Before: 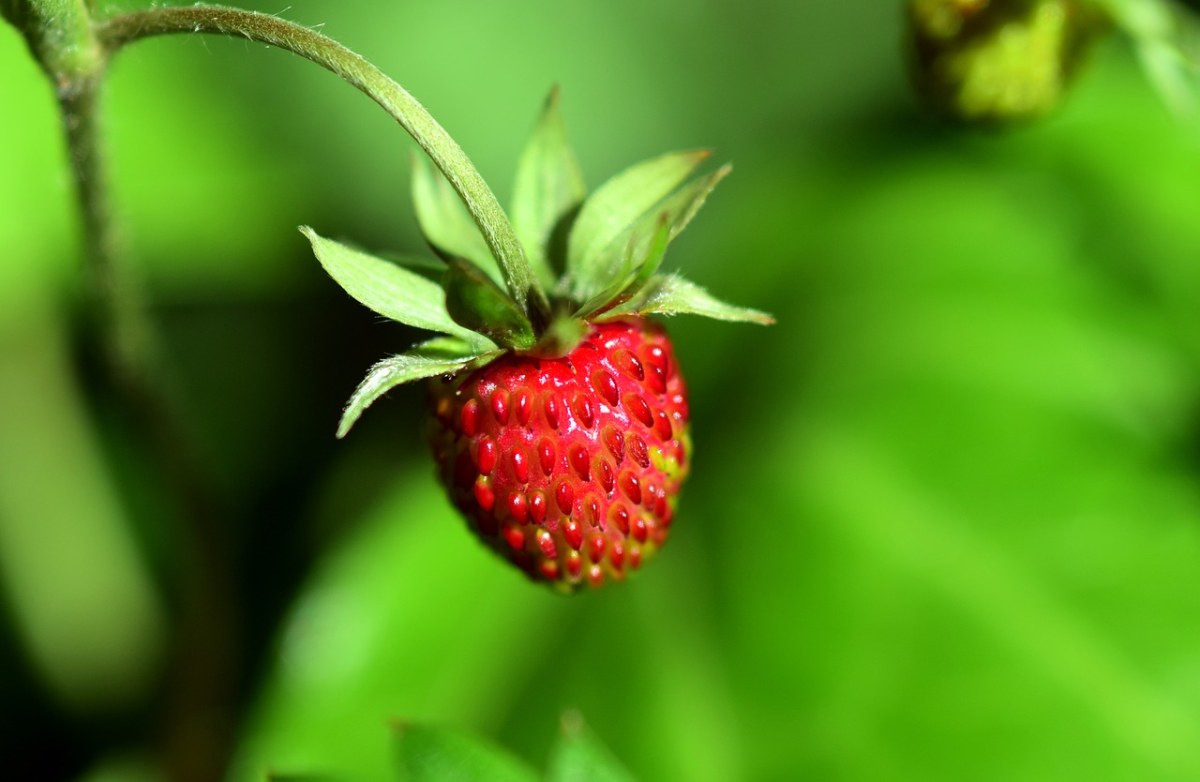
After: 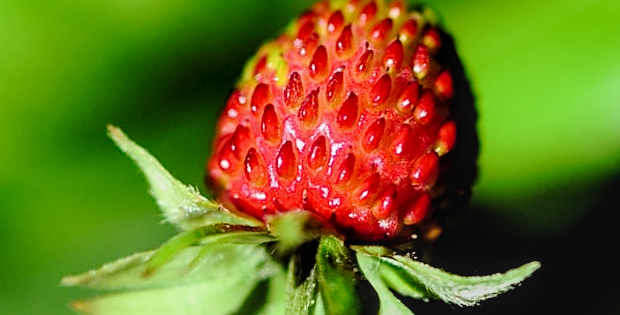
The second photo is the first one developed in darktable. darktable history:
filmic rgb: black relative exposure -3.86 EV, white relative exposure 3.48 EV, hardness 2.62, contrast 1.104, contrast in shadows safe
sharpen: amount 0.568
exposure: exposure 0.348 EV, compensate exposure bias true, compensate highlight preservation false
local contrast: on, module defaults
crop and rotate: angle 147.49°, left 9.225%, top 15.604%, right 4.515%, bottom 17.144%
tone curve: curves: ch0 [(0, 0.021) (0.049, 0.044) (0.157, 0.131) (0.365, 0.359) (0.499, 0.517) (0.675, 0.667) (0.856, 0.83) (1, 0.969)]; ch1 [(0, 0) (0.302, 0.309) (0.433, 0.443) (0.472, 0.47) (0.502, 0.503) (0.527, 0.516) (0.564, 0.557) (0.614, 0.645) (0.677, 0.722) (0.859, 0.889) (1, 1)]; ch2 [(0, 0) (0.33, 0.301) (0.447, 0.44) (0.487, 0.496) (0.502, 0.501) (0.535, 0.537) (0.565, 0.558) (0.608, 0.624) (1, 1)], preserve colors none
